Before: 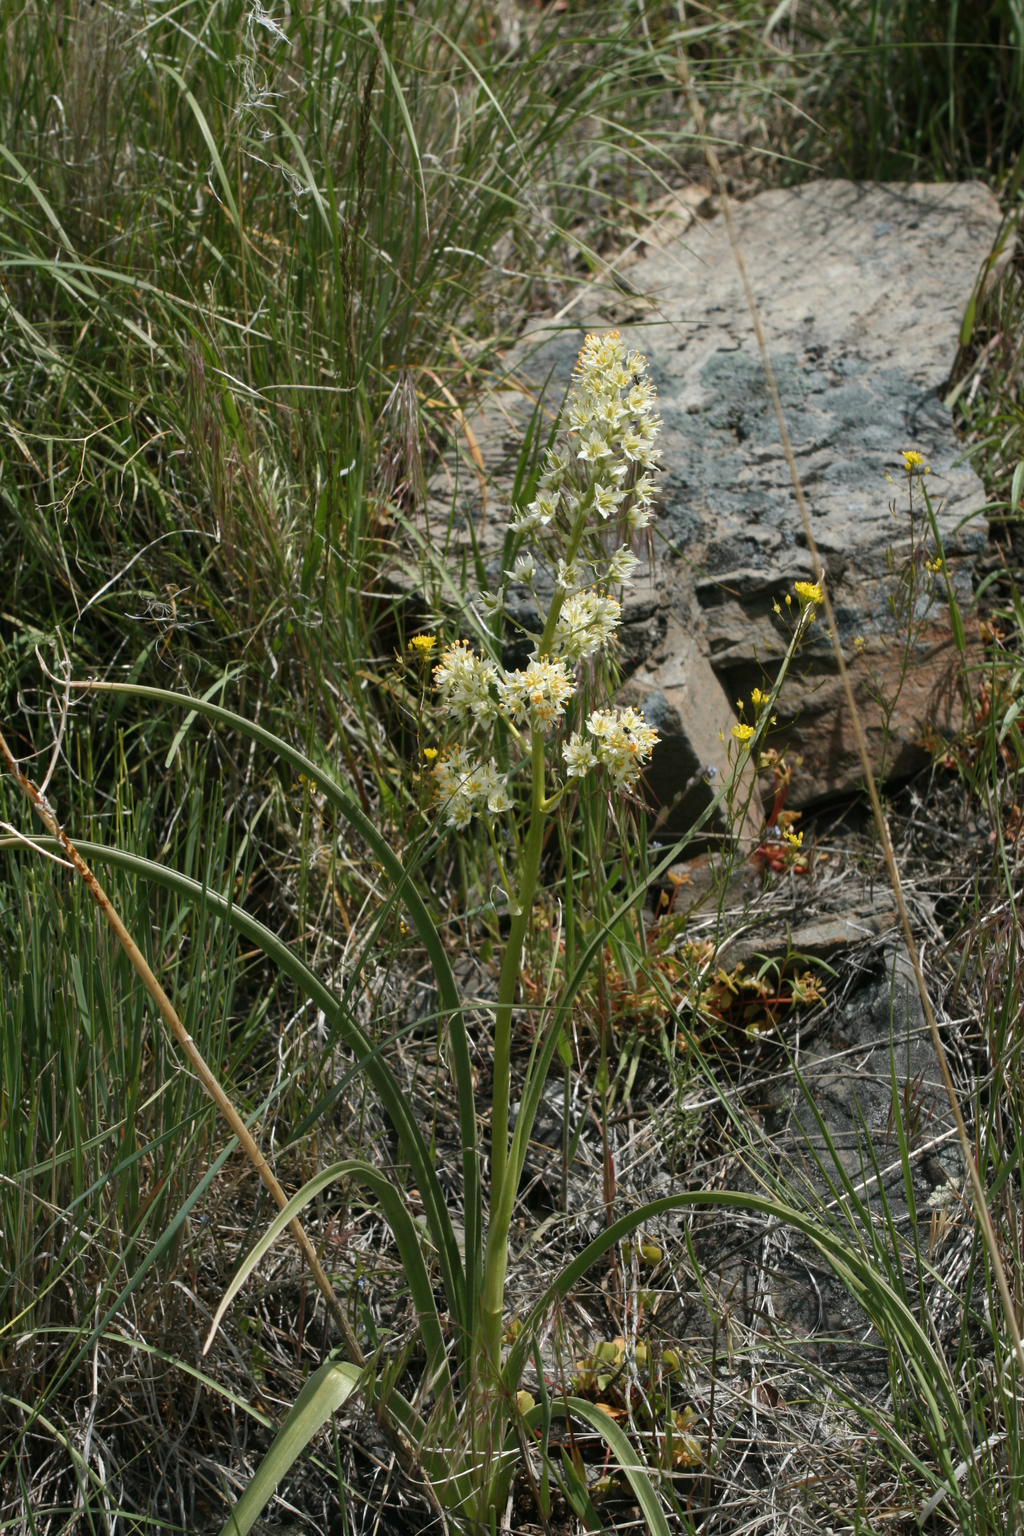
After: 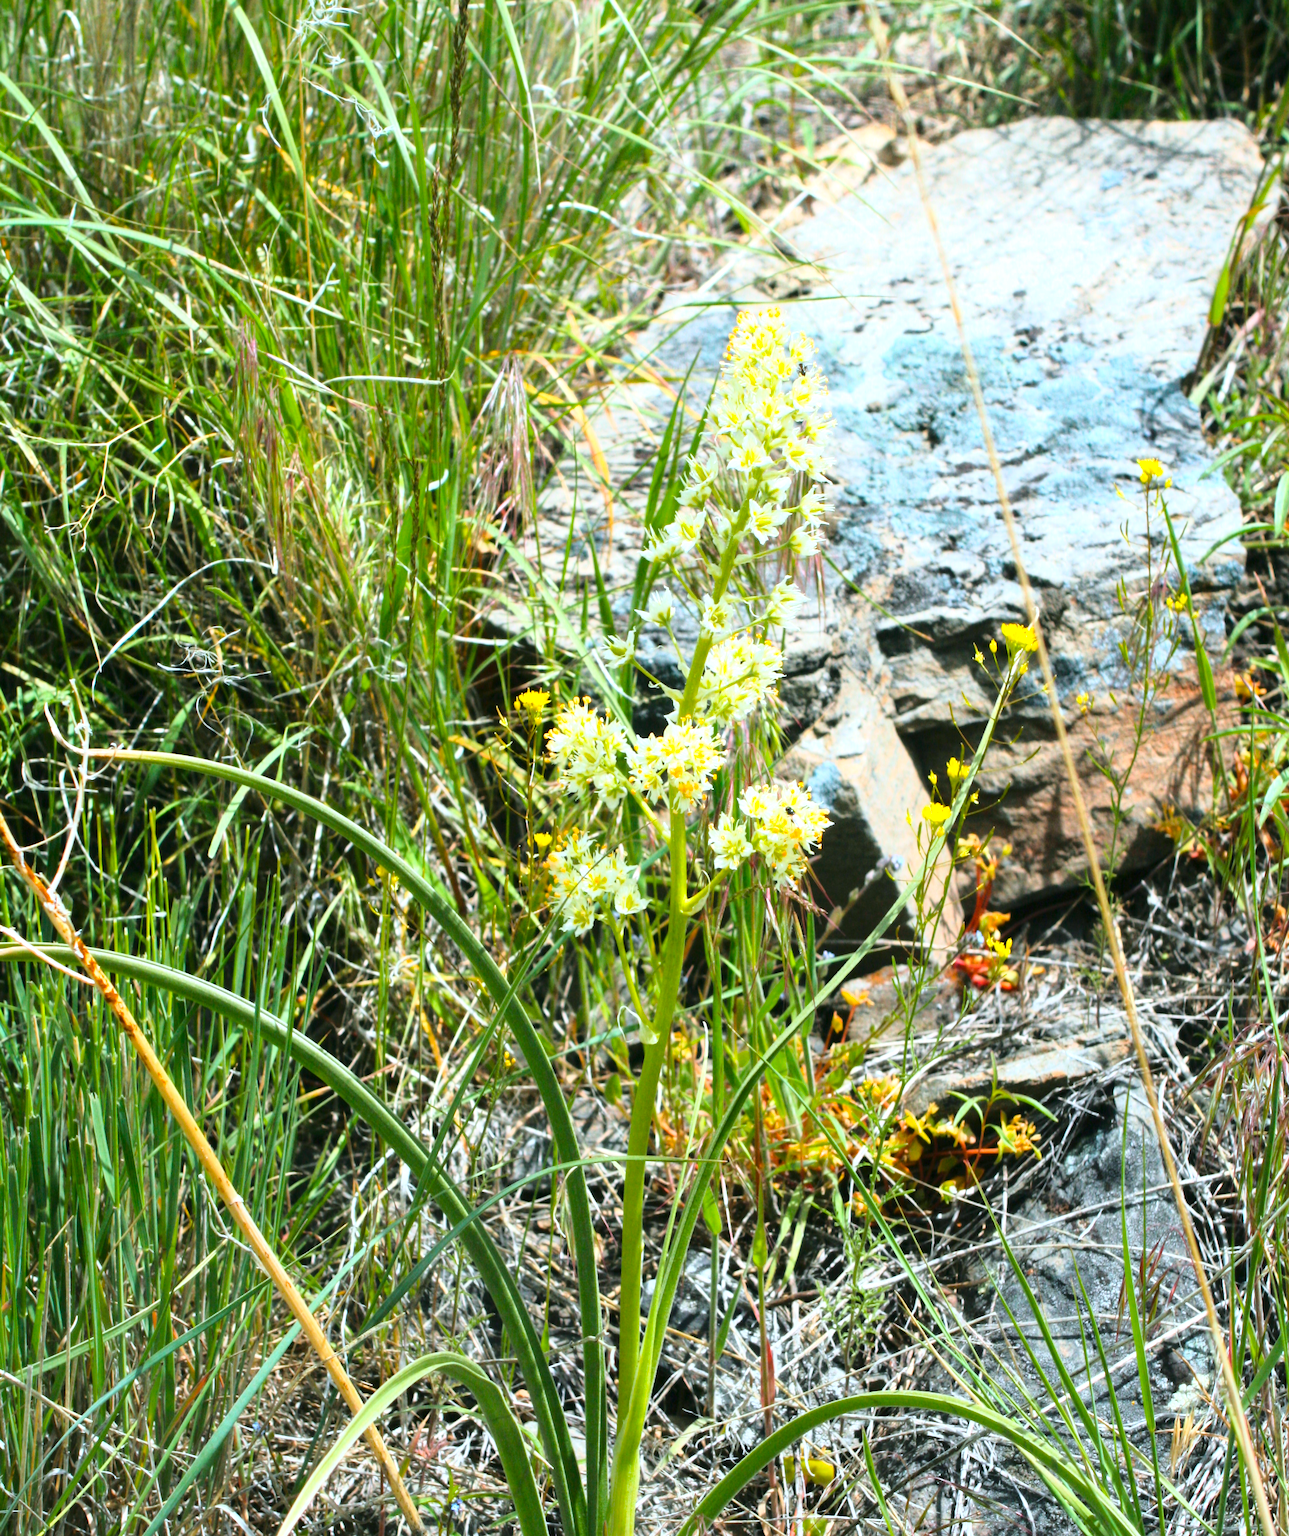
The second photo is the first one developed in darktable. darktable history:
crop and rotate: top 5.667%, bottom 14.937%
base curve: curves: ch0 [(0, 0) (0.028, 0.03) (0.121, 0.232) (0.46, 0.748) (0.859, 0.968) (1, 1)]
rotate and perspective: crop left 0, crop top 0
exposure: exposure 1 EV, compensate highlight preservation false
white balance: red 1.009, blue 0.985
color calibration: x 0.37, y 0.382, temperature 4313.32 K
color balance rgb: linear chroma grading › global chroma 15%, perceptual saturation grading › global saturation 30%
